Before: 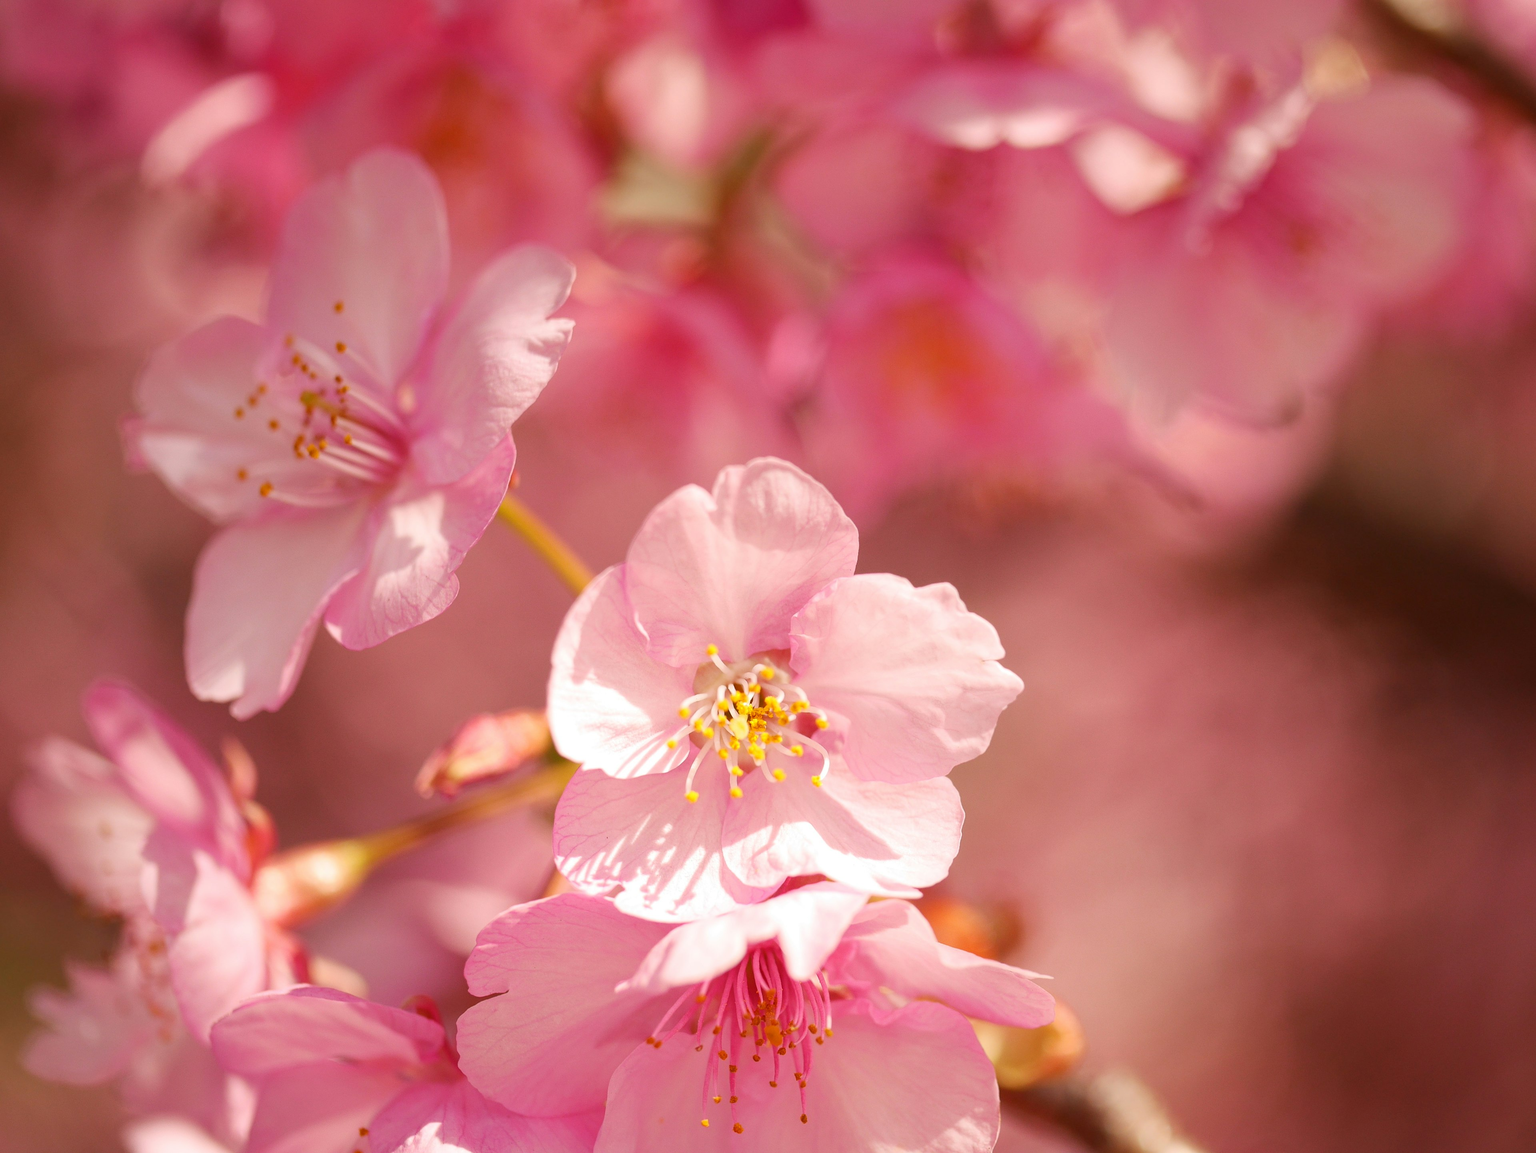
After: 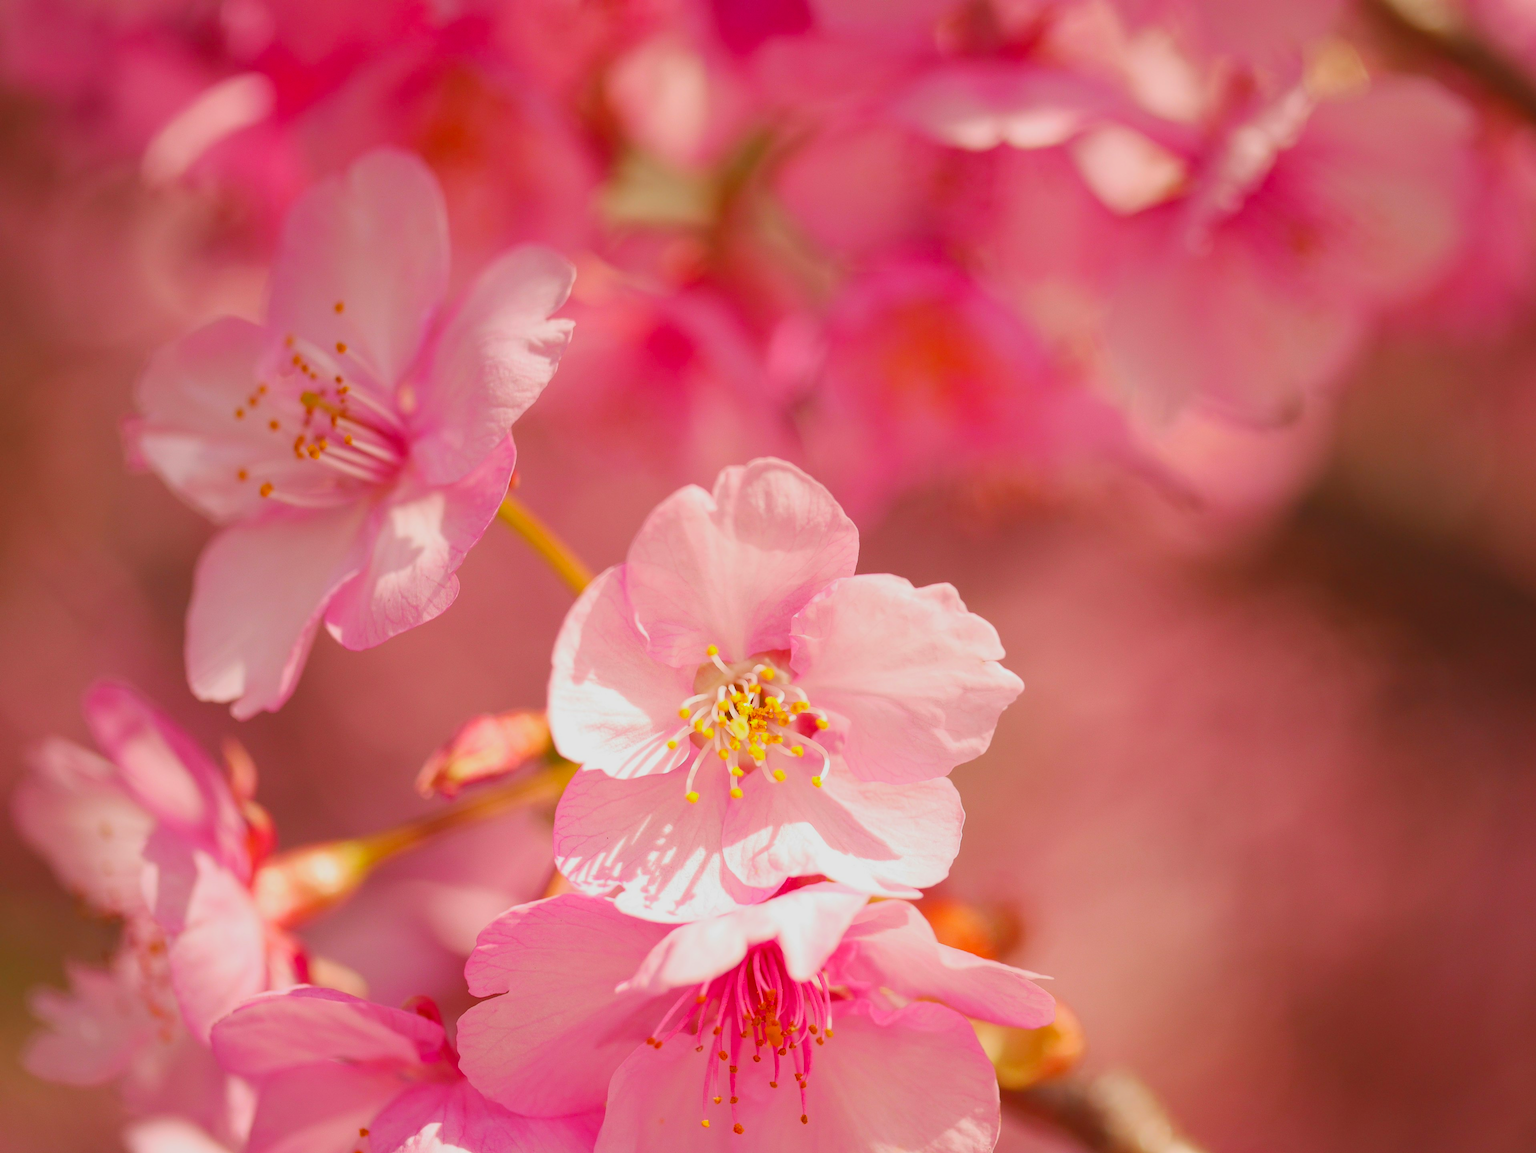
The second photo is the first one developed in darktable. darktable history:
contrast brightness saturation: contrast -0.19, saturation 0.19
tone equalizer: on, module defaults
